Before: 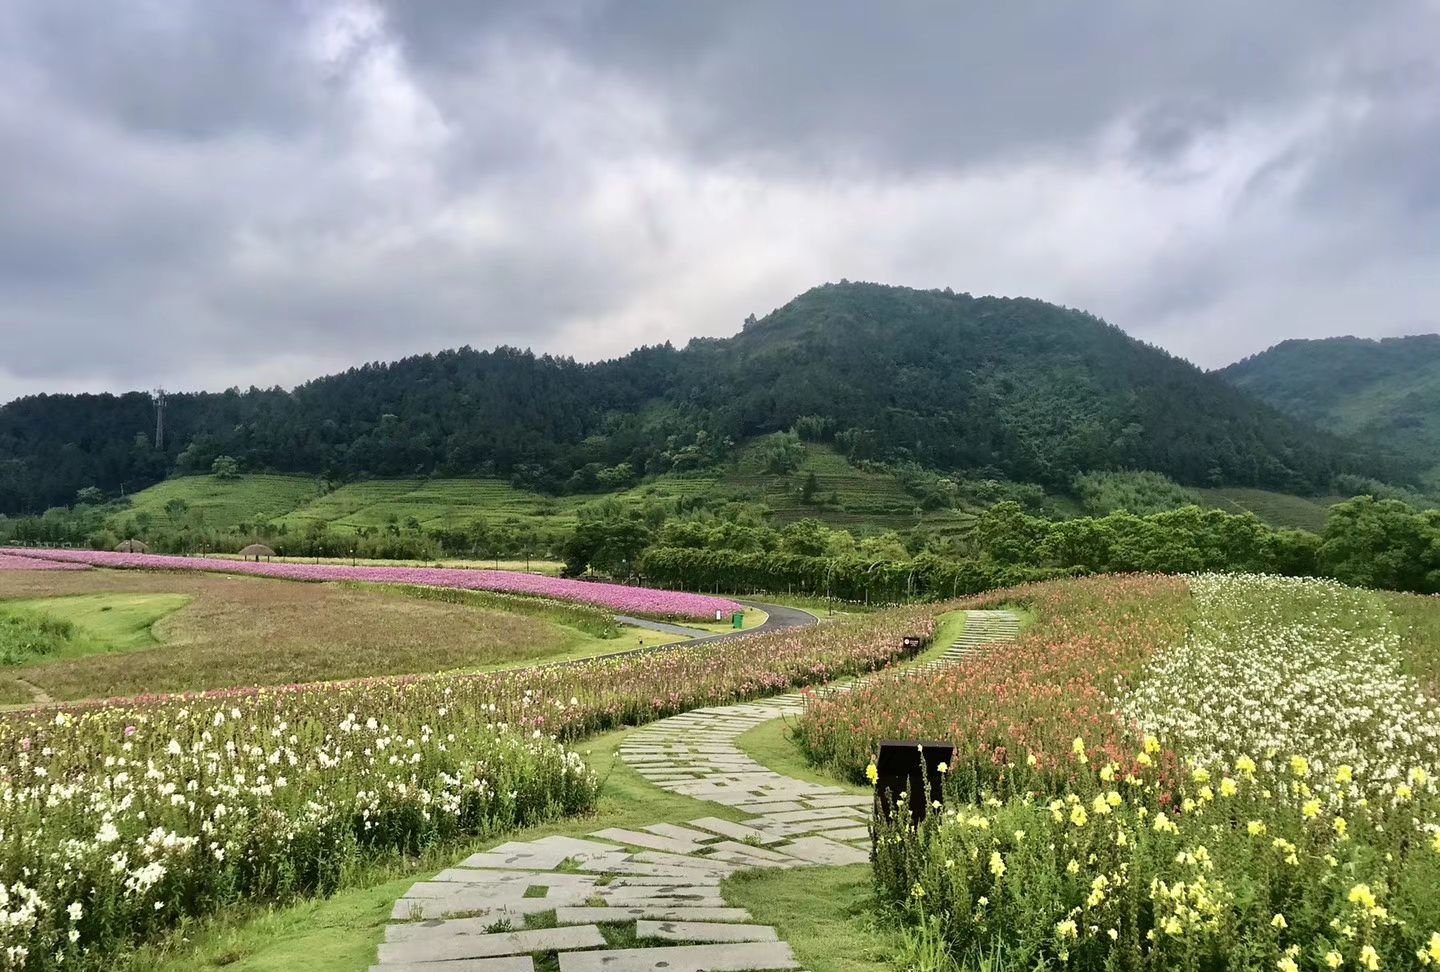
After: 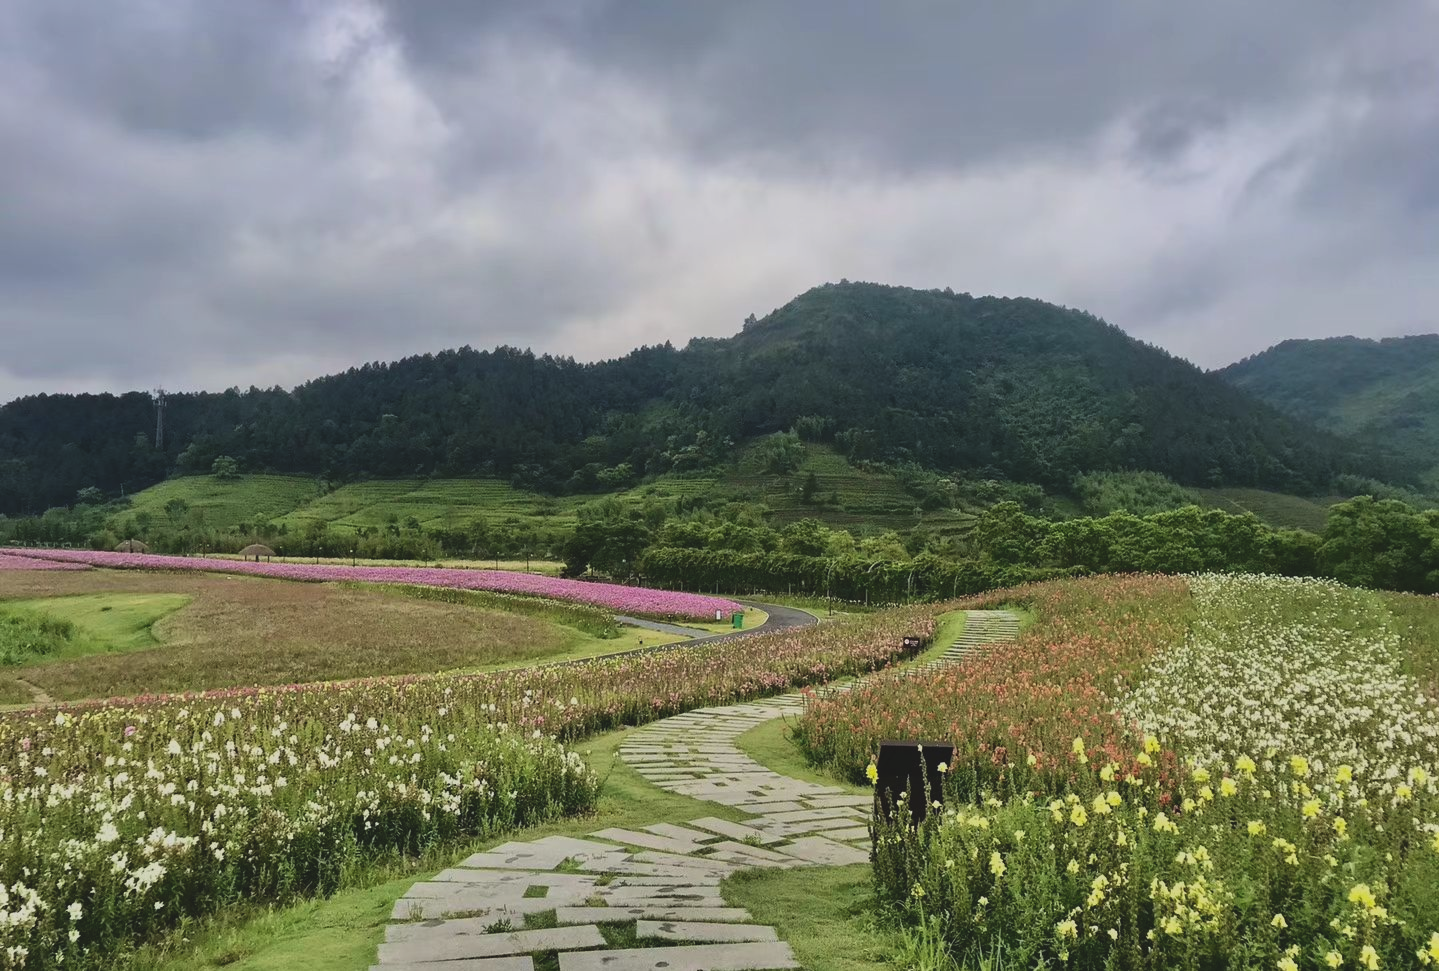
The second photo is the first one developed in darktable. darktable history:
contrast brightness saturation: contrast 0.199, brightness 0.162, saturation 0.227
exposure: black level correction -0.016, exposure -1.025 EV, compensate highlight preservation false
